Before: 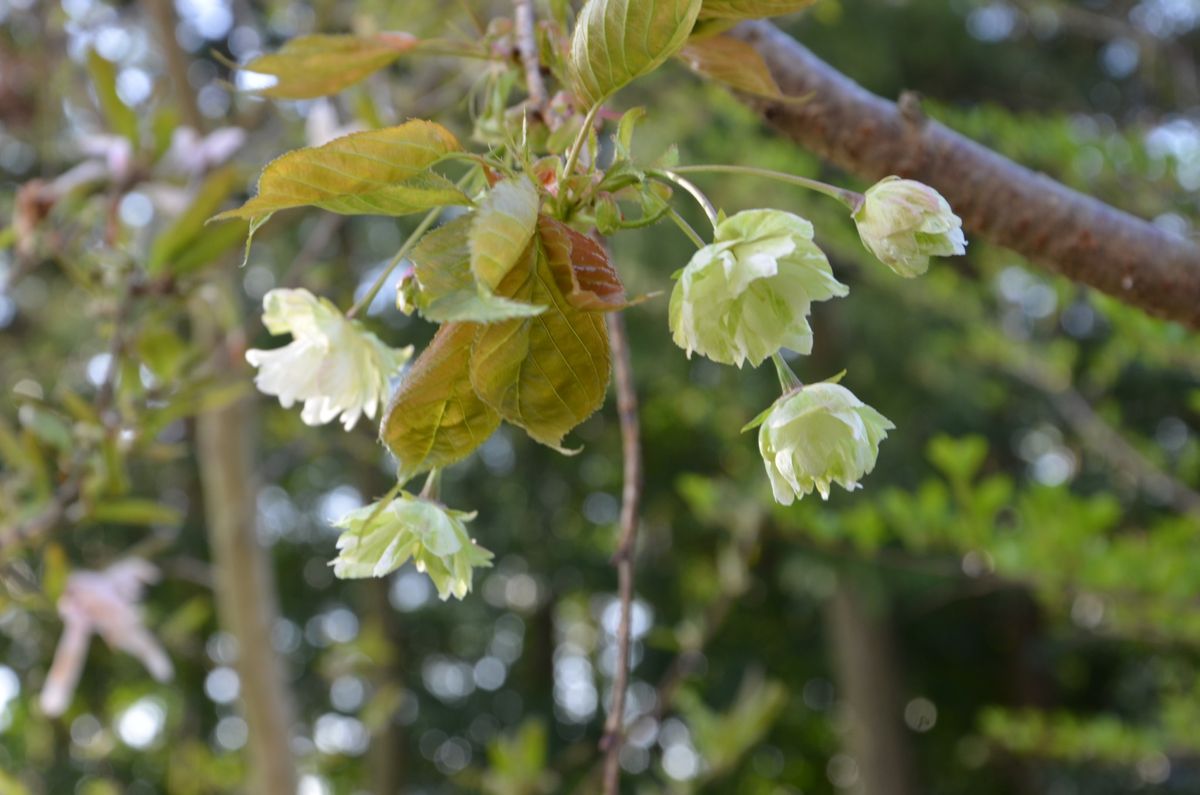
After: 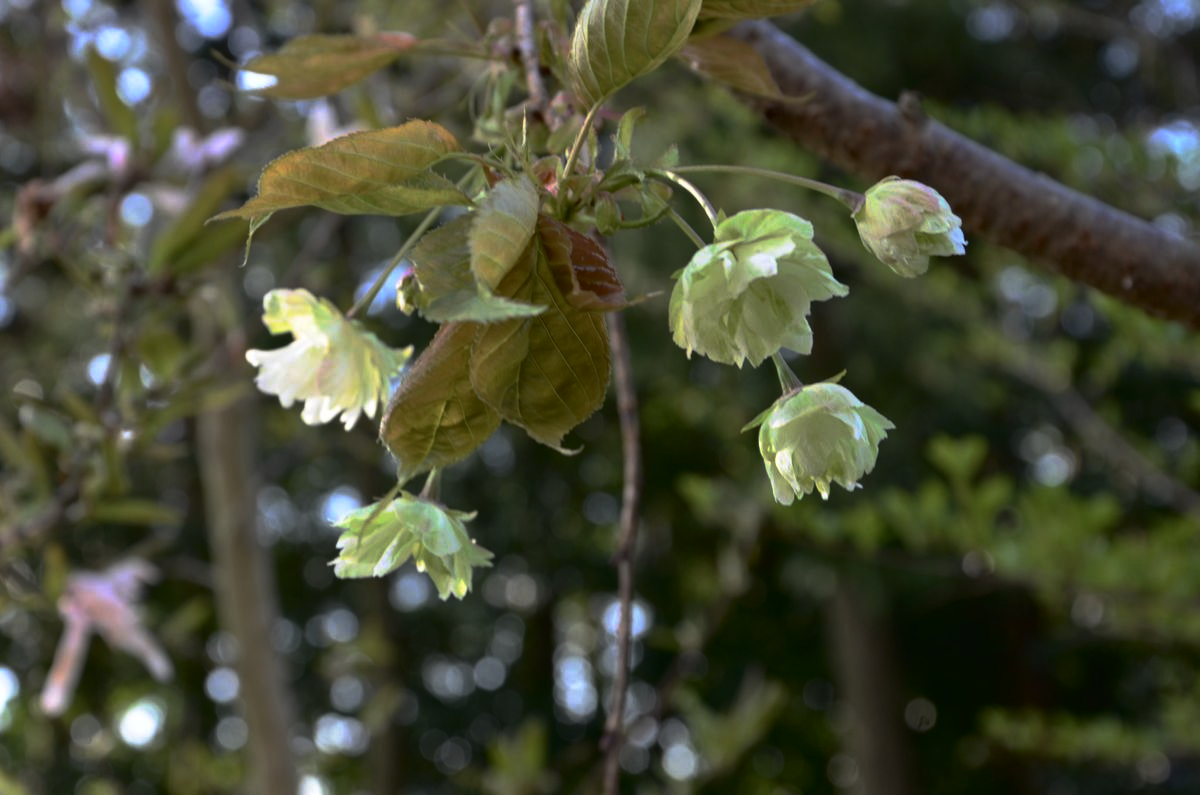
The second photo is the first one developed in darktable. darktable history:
tone curve: curves: ch0 [(0, 0) (0.003, 0.019) (0.011, 0.021) (0.025, 0.023) (0.044, 0.026) (0.069, 0.037) (0.1, 0.059) (0.136, 0.088) (0.177, 0.138) (0.224, 0.199) (0.277, 0.279) (0.335, 0.376) (0.399, 0.481) (0.468, 0.581) (0.543, 0.658) (0.623, 0.735) (0.709, 0.8) (0.801, 0.861) (0.898, 0.928) (1, 1)], color space Lab, independent channels, preserve colors none
base curve: curves: ch0 [(0, 0) (0.564, 0.291) (0.802, 0.731) (1, 1)], preserve colors none
